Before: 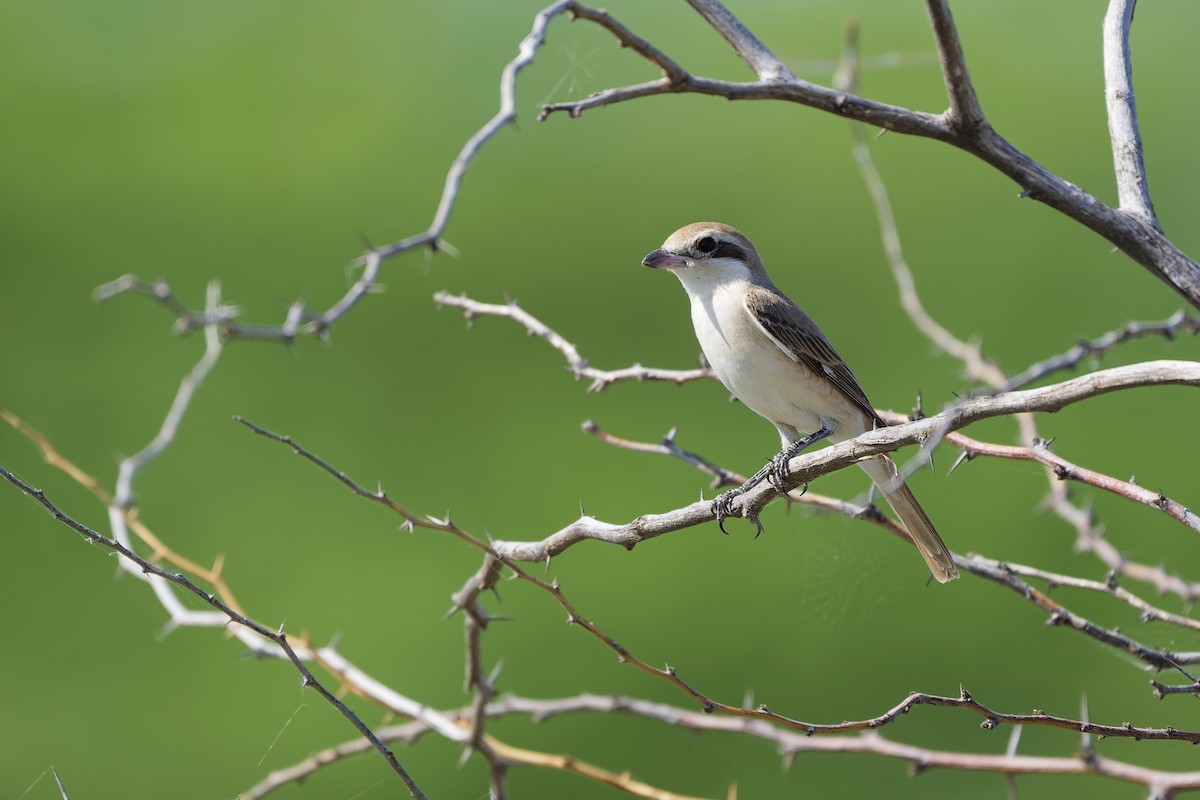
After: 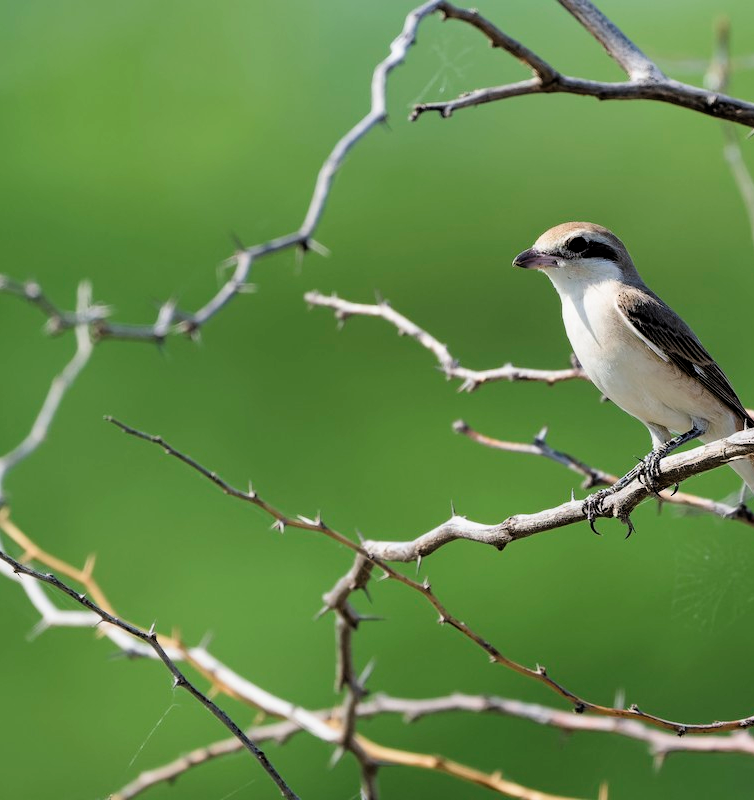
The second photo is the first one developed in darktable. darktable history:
crop: left 10.774%, right 26.384%
filmic rgb: black relative exposure -6.27 EV, white relative exposure 2.8 EV, target black luminance 0%, hardness 4.59, latitude 67.48%, contrast 1.287, shadows ↔ highlights balance -3.42%
